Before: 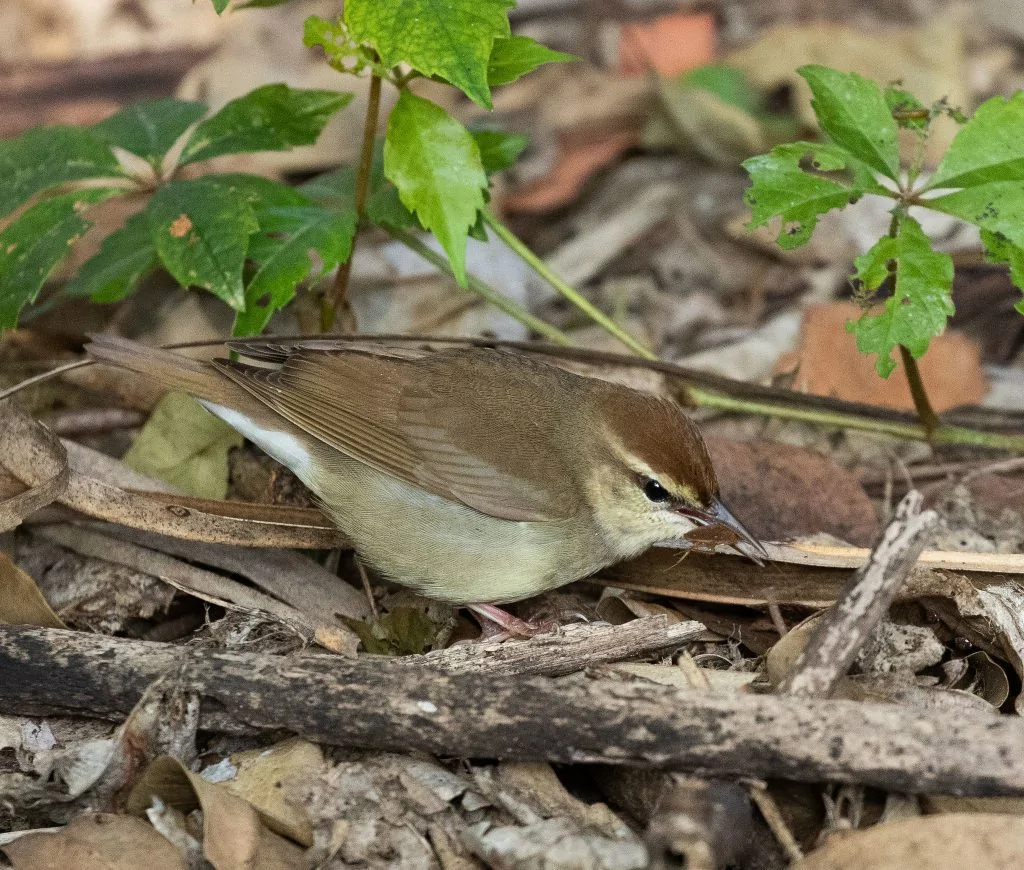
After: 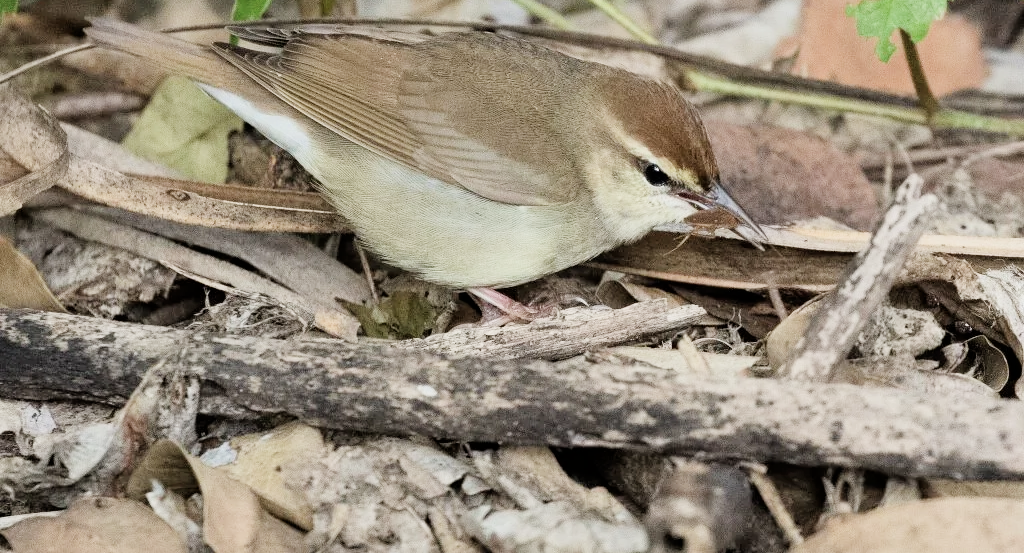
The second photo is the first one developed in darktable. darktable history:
contrast brightness saturation: contrast 0.06, brightness -0.01, saturation -0.23
rotate and perspective: automatic cropping original format, crop left 0, crop top 0
crop and rotate: top 36.435%
filmic rgb: black relative exposure -7.32 EV, white relative exposure 5.09 EV, hardness 3.2
exposure: exposure 1.15 EV, compensate highlight preservation false
